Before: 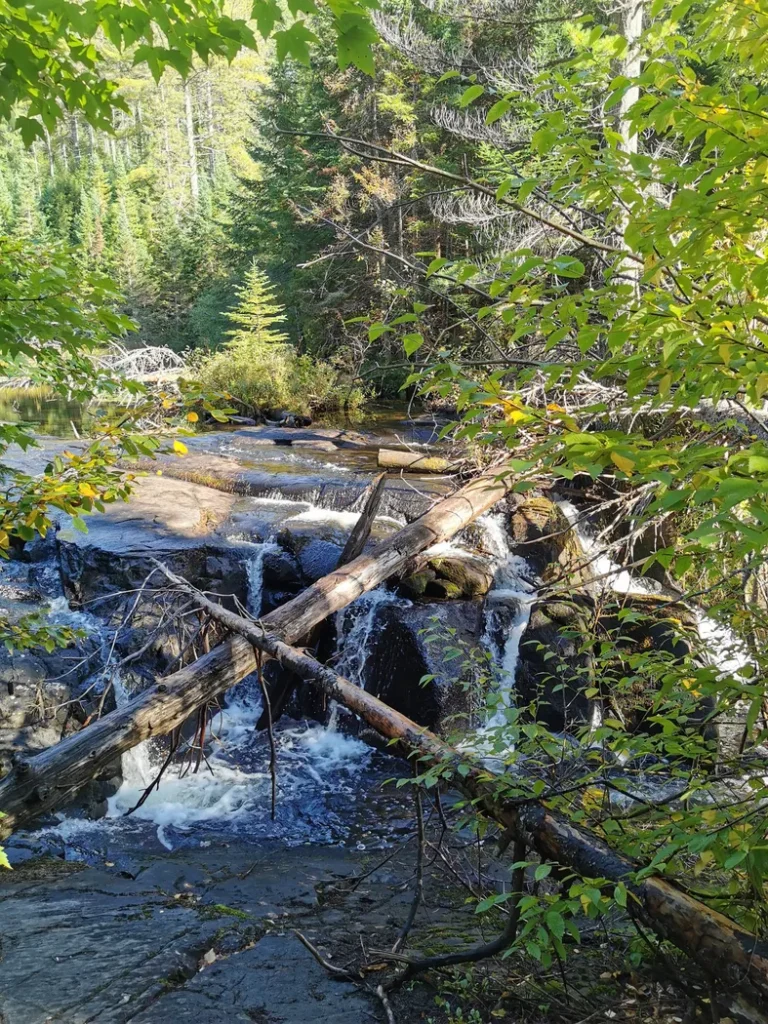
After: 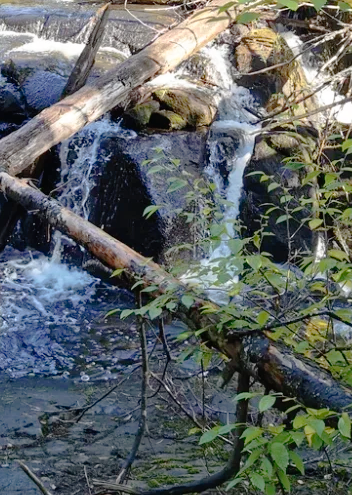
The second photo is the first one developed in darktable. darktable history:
crop: left 35.976%, top 45.819%, right 18.162%, bottom 5.807%
tone curve: curves: ch0 [(0, 0) (0.003, 0.007) (0.011, 0.011) (0.025, 0.021) (0.044, 0.04) (0.069, 0.07) (0.1, 0.129) (0.136, 0.187) (0.177, 0.254) (0.224, 0.325) (0.277, 0.398) (0.335, 0.461) (0.399, 0.513) (0.468, 0.571) (0.543, 0.624) (0.623, 0.69) (0.709, 0.777) (0.801, 0.86) (0.898, 0.953) (1, 1)], preserve colors none
